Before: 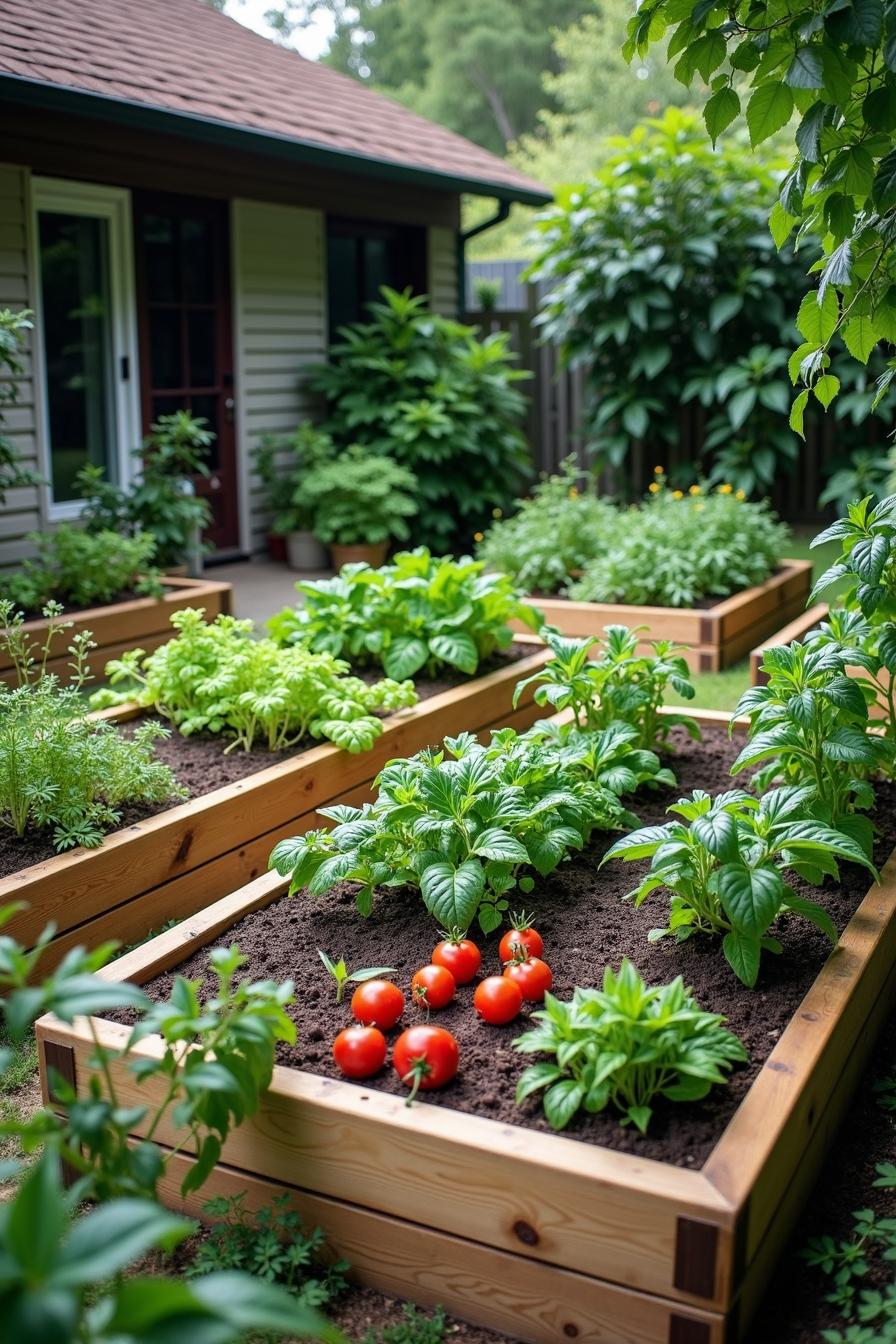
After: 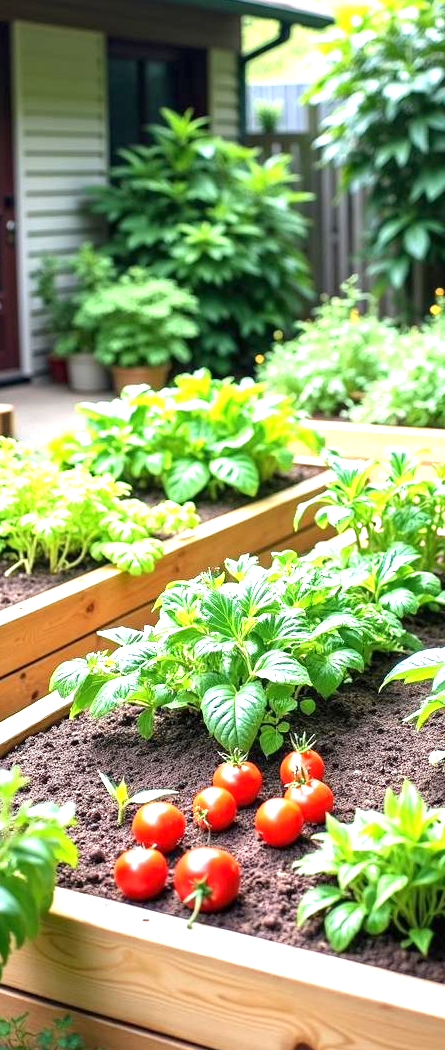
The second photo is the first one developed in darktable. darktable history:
exposure: exposure 1.482 EV, compensate highlight preservation false
crop and rotate: angle 0.016°, left 24.467%, top 13.231%, right 25.753%, bottom 8.576%
